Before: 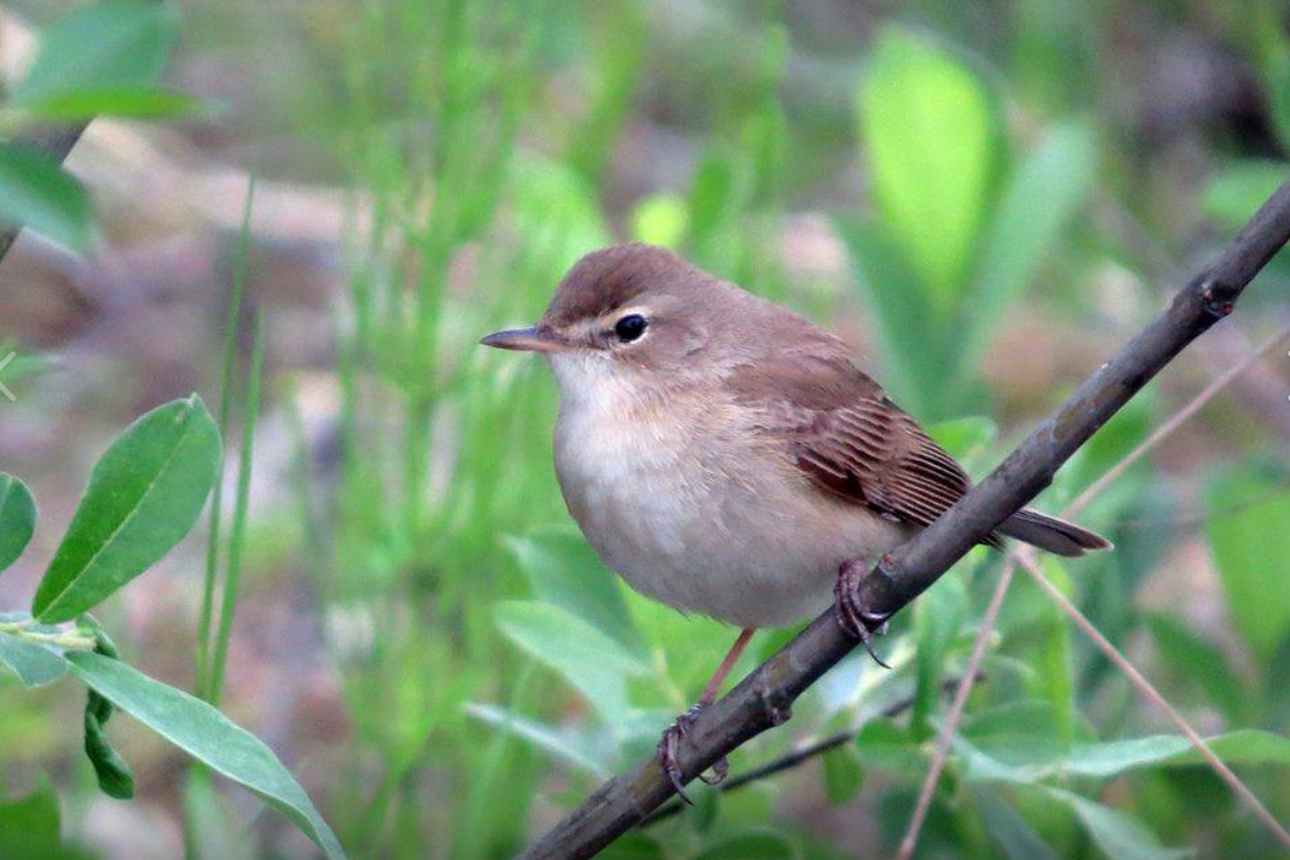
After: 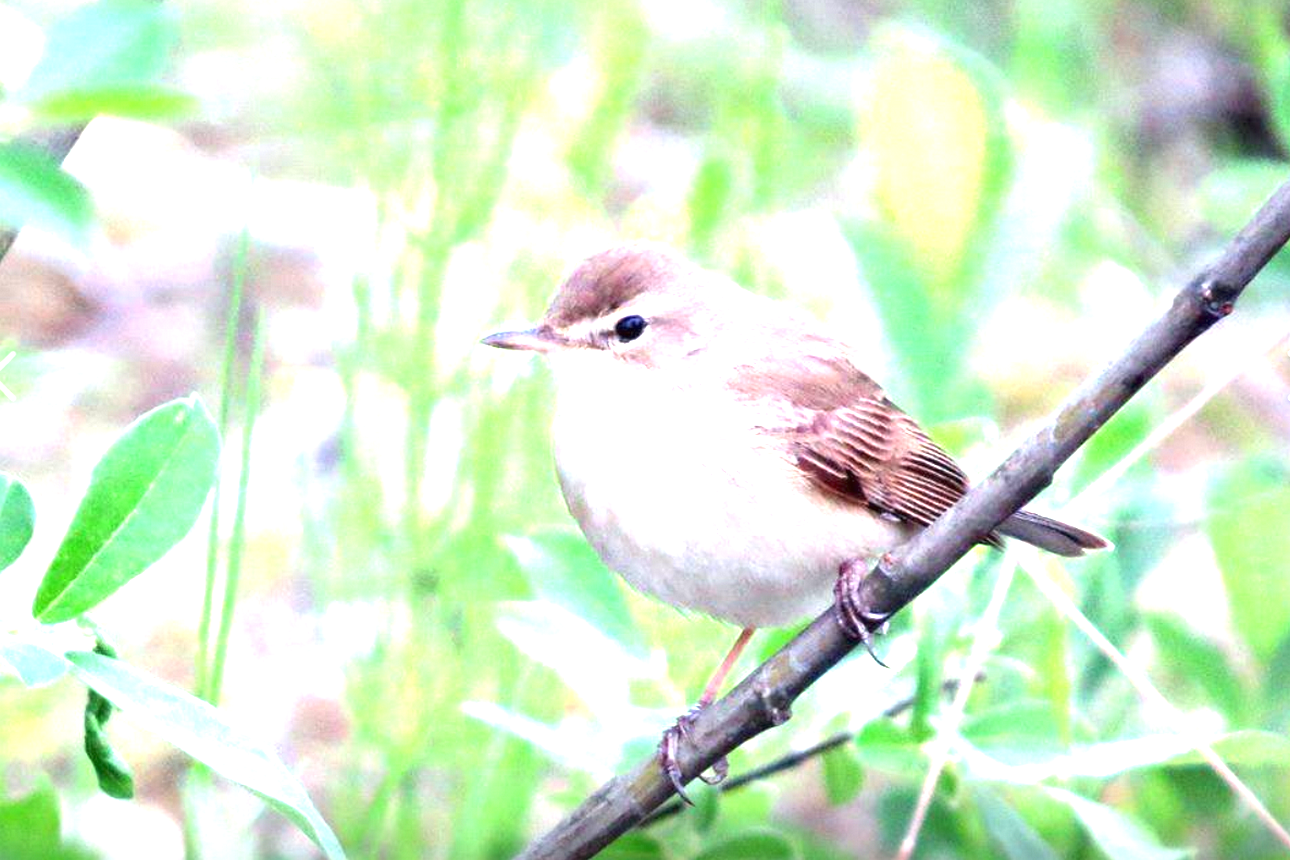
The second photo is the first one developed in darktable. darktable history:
exposure: black level correction 0, exposure 1.965 EV, compensate highlight preservation false
